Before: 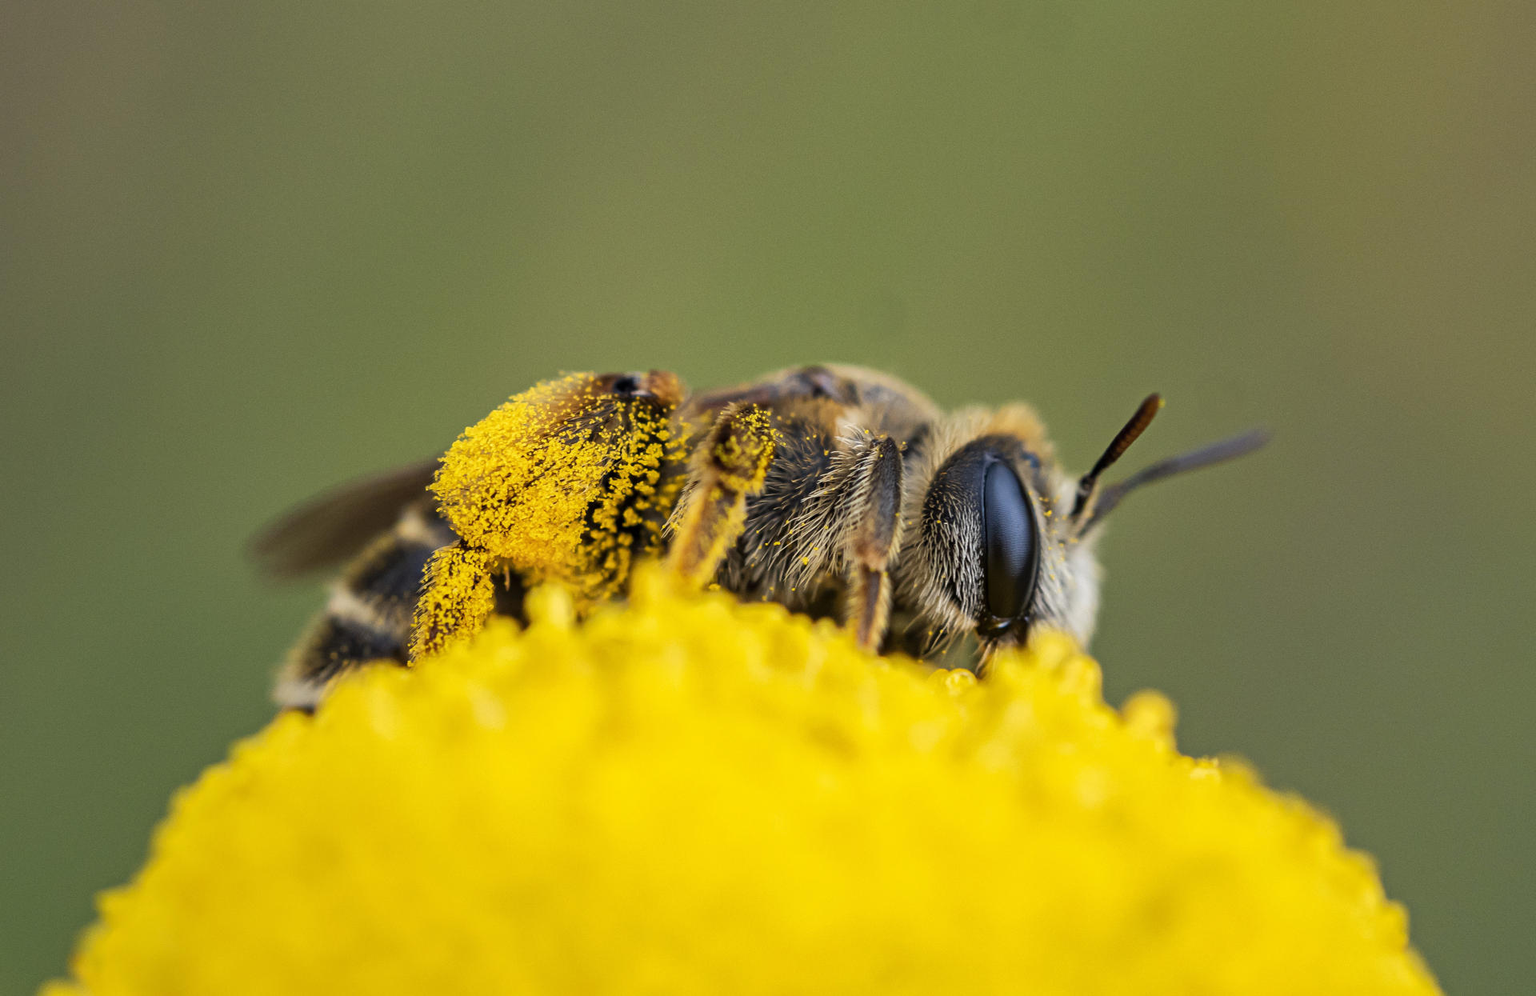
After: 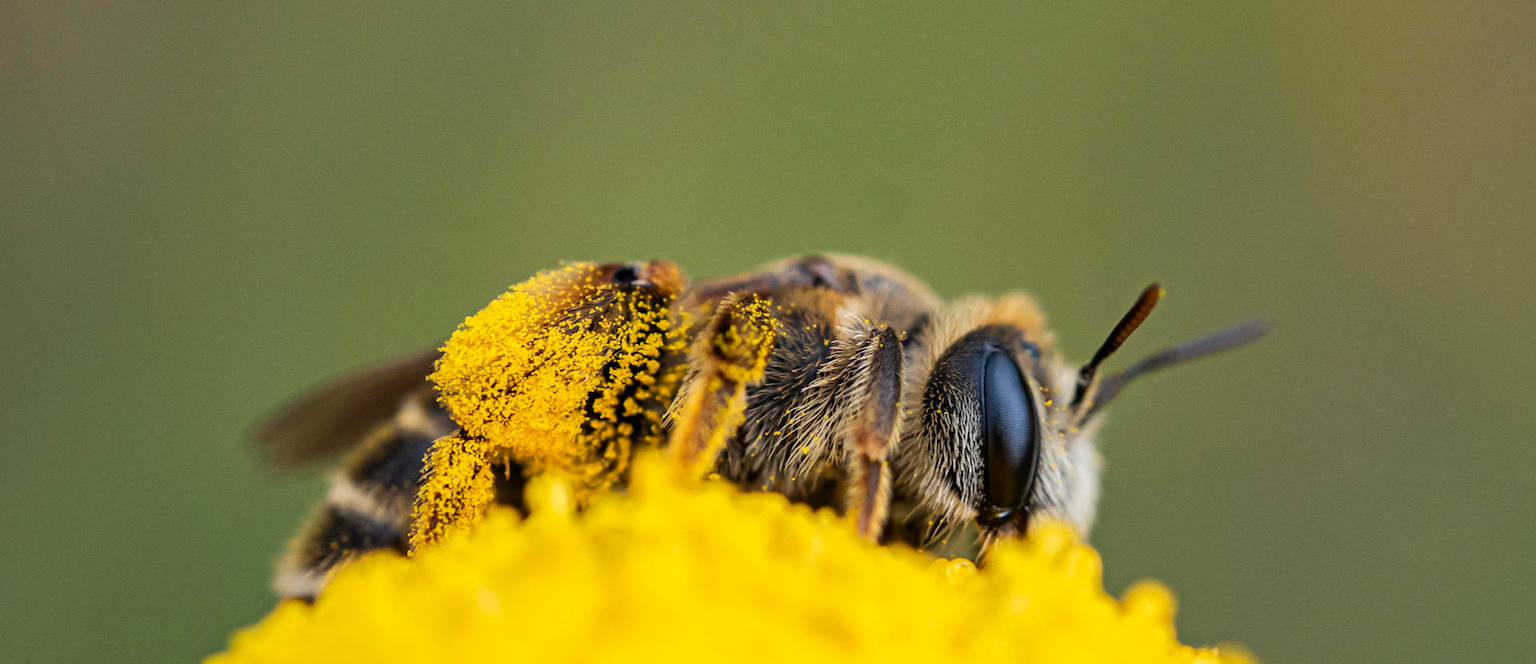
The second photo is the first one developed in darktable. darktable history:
crop: top 11.139%, bottom 22.142%
